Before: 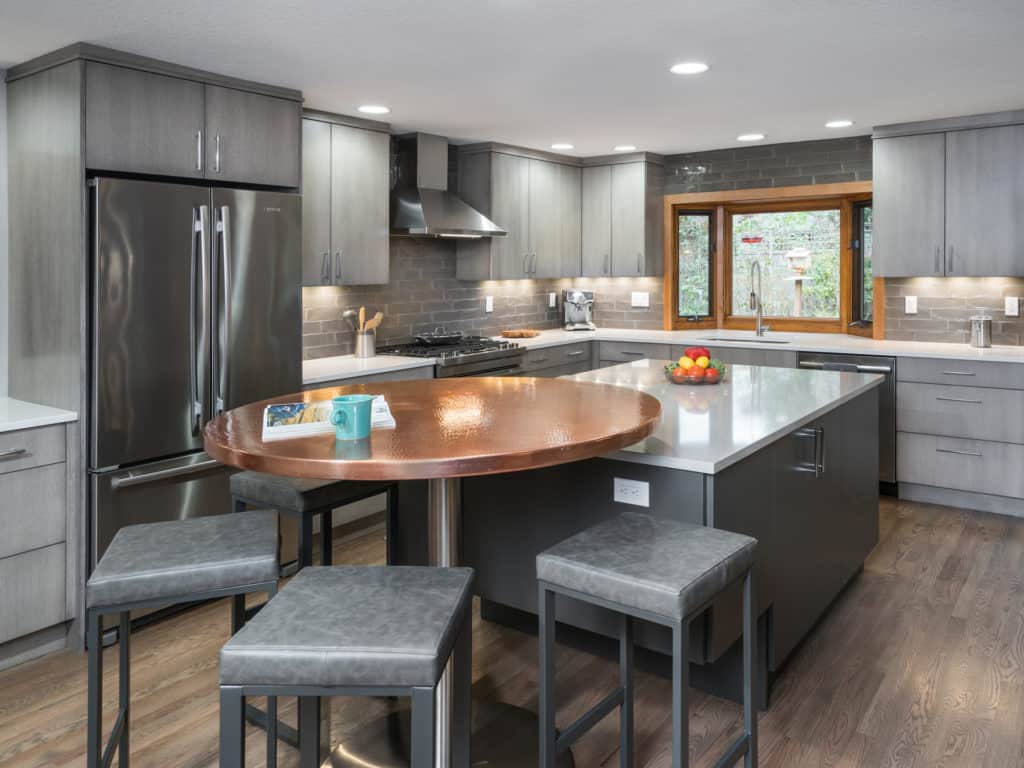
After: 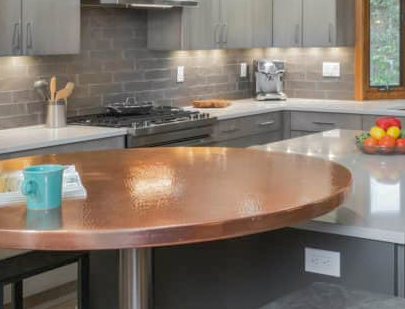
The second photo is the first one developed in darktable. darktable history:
shadows and highlights: highlights -59.83
crop: left 30.254%, top 29.989%, right 30.111%, bottom 29.715%
